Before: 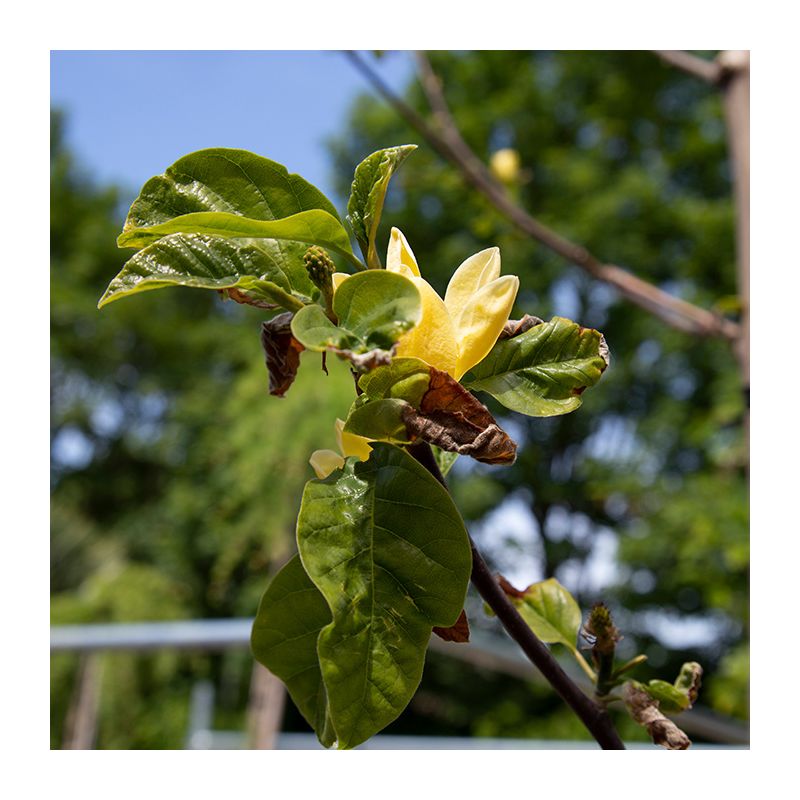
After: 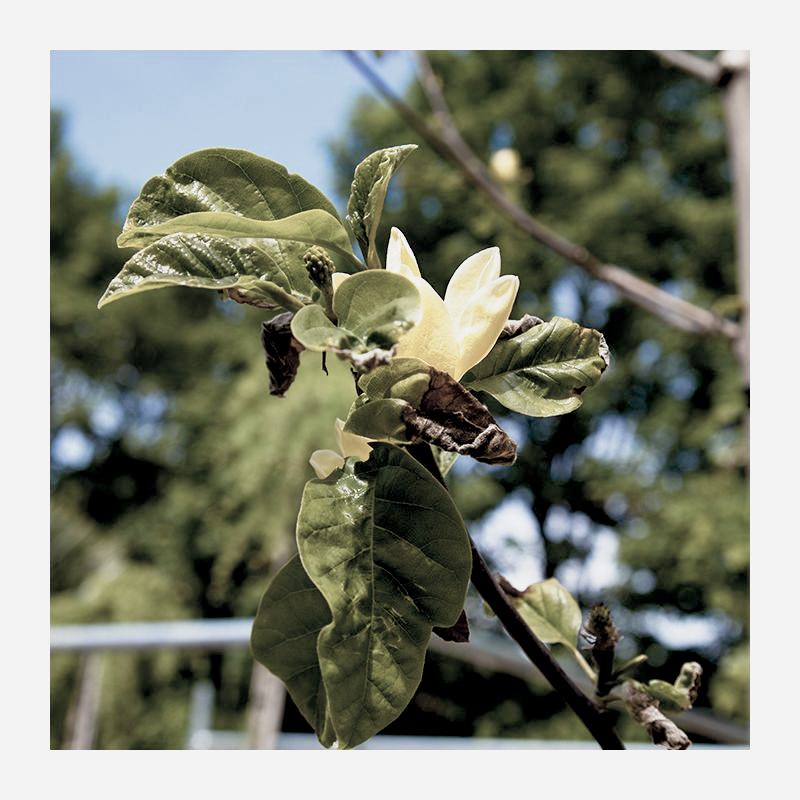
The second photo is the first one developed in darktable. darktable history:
color zones: curves: ch1 [(0.238, 0.163) (0.476, 0.2) (0.733, 0.322) (0.848, 0.134)]
exposure: black level correction 0.009, exposure 0.119 EV, compensate highlight preservation false
color balance rgb: perceptual saturation grading › global saturation 35%, perceptual saturation grading › highlights -25%, perceptual saturation grading › shadows 50%
base curve: curves: ch0 [(0, 0) (0.088, 0.125) (0.176, 0.251) (0.354, 0.501) (0.613, 0.749) (1, 0.877)], preserve colors none
